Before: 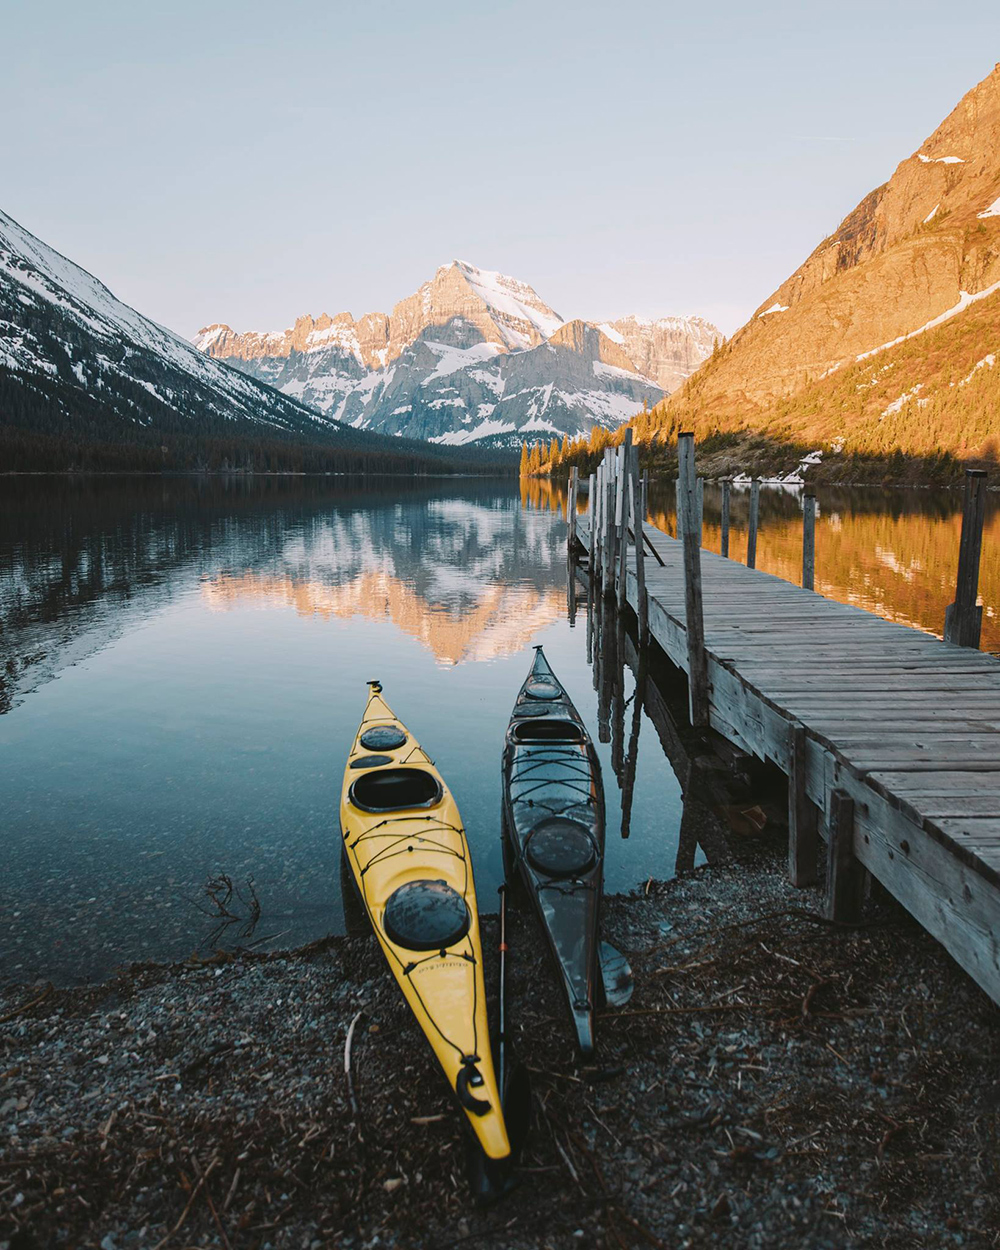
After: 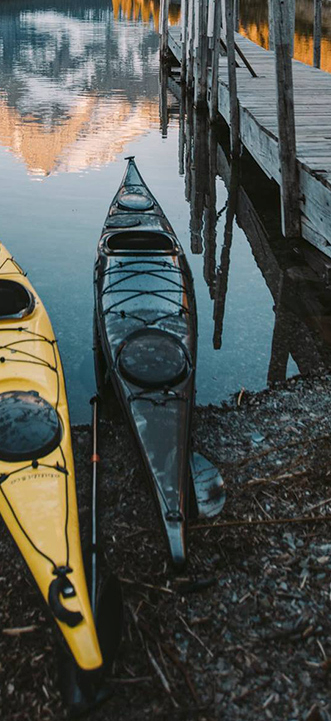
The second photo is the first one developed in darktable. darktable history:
local contrast: on, module defaults
crop: left 40.878%, top 39.176%, right 25.993%, bottom 3.081%
